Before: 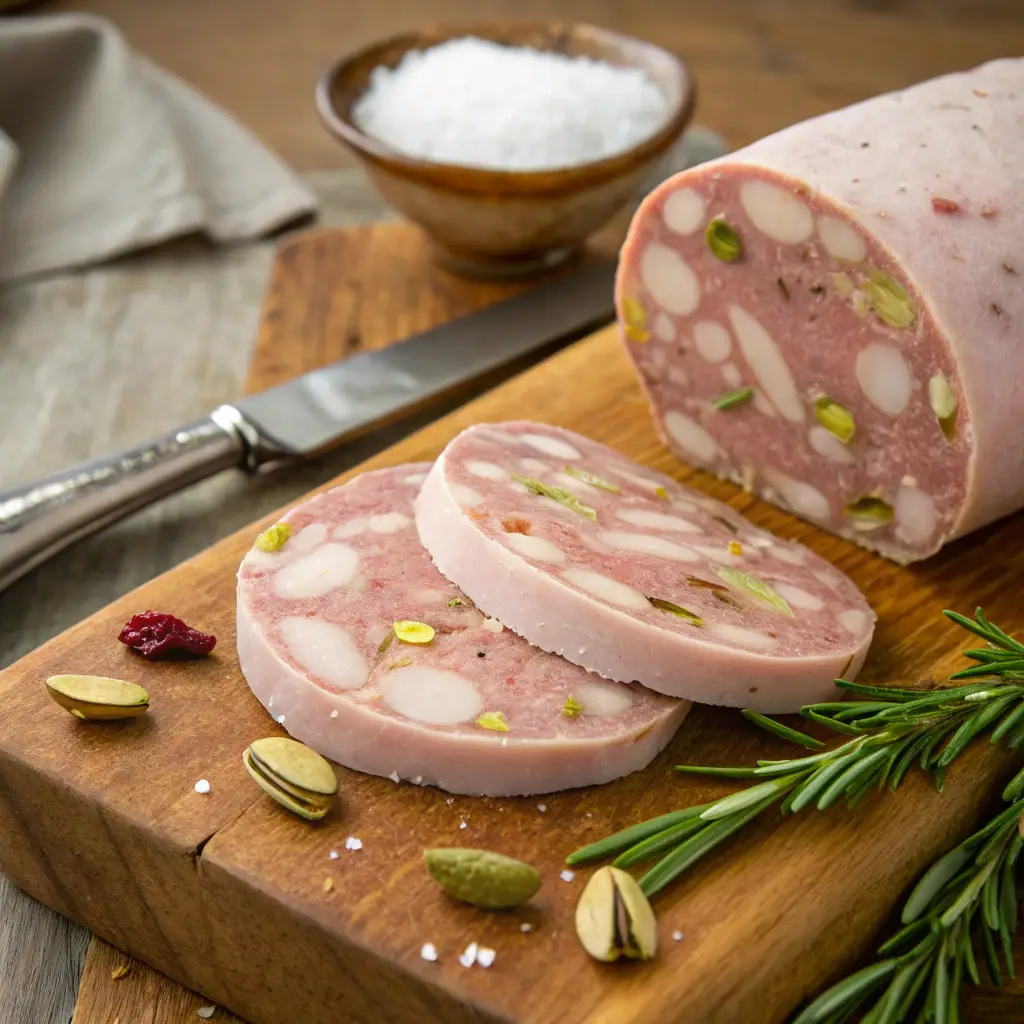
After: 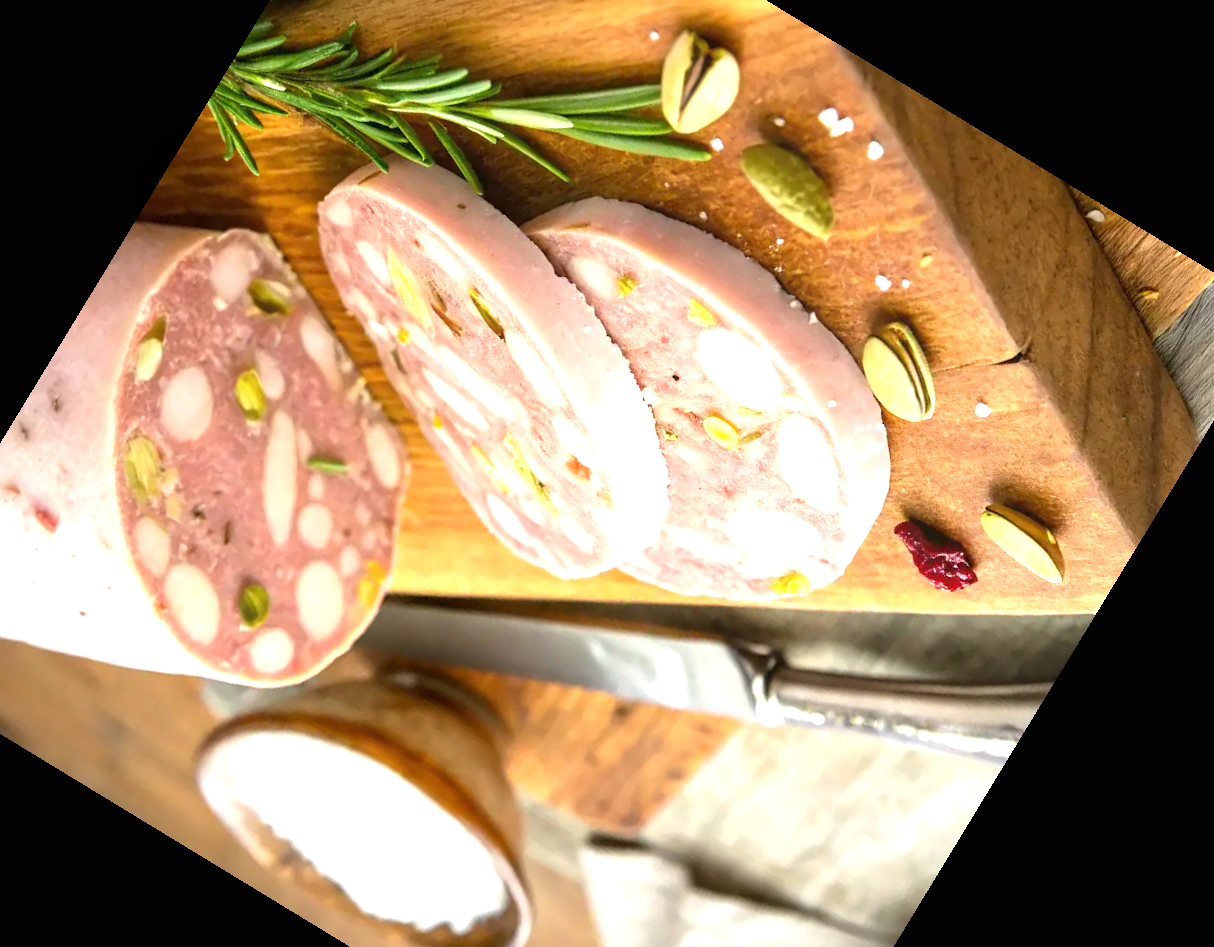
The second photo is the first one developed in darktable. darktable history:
exposure: black level correction 0, exposure 1.2 EV, compensate highlight preservation false
crop and rotate: angle 148.68°, left 9.111%, top 15.603%, right 4.588%, bottom 17.041%
local contrast: mode bilateral grid, contrast 15, coarseness 36, detail 105%, midtone range 0.2
